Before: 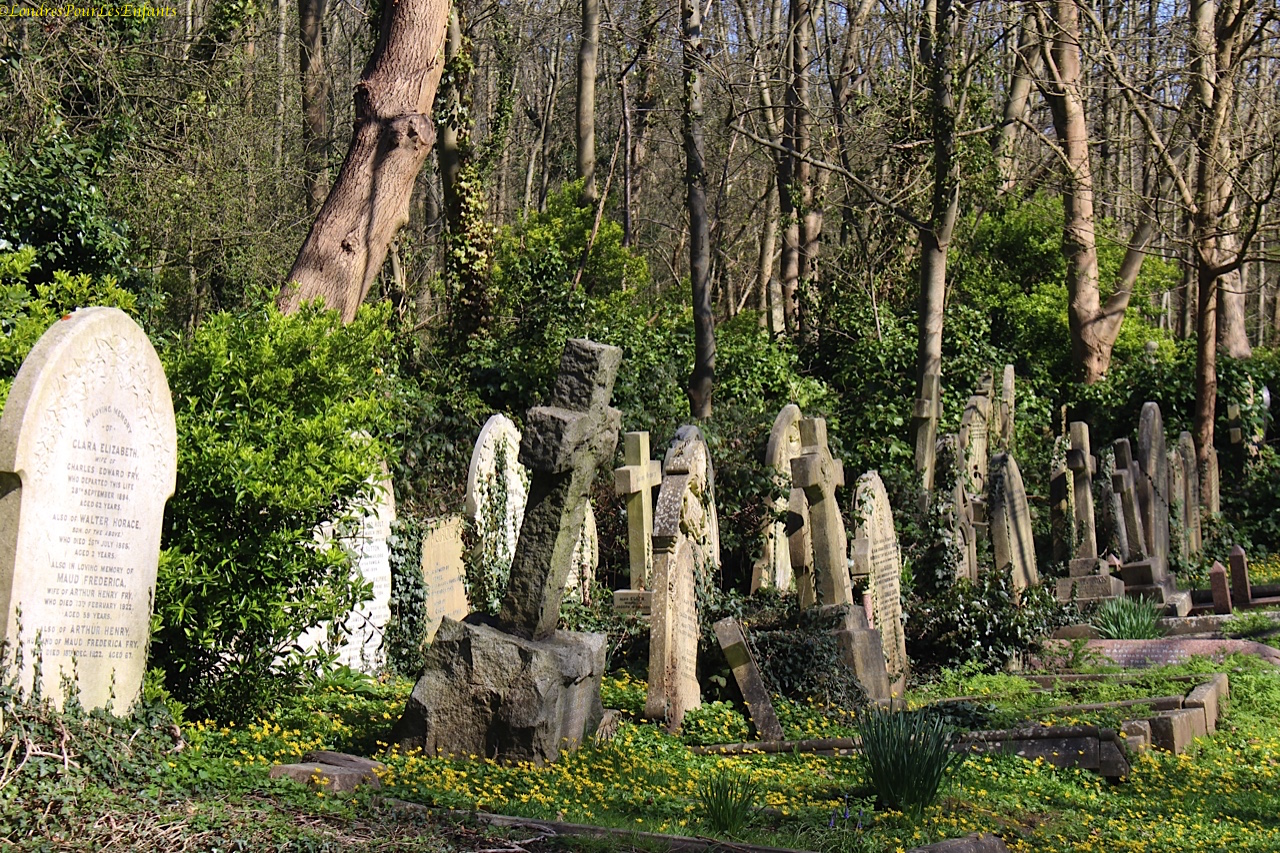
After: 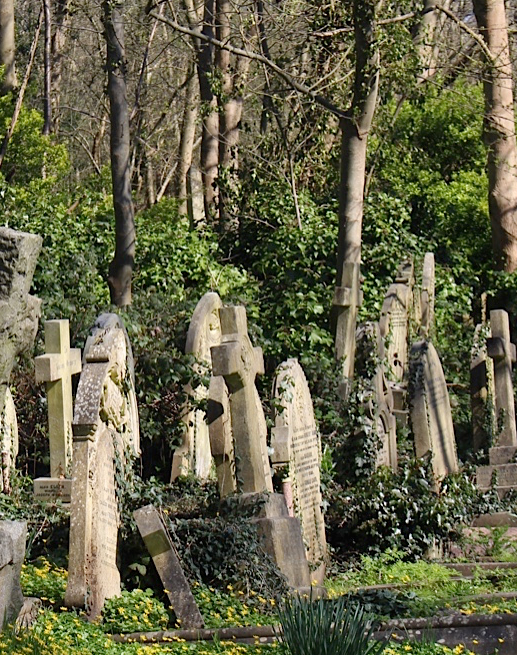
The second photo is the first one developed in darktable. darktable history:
crop: left 45.33%, top 13.14%, right 14.204%, bottom 10.037%
